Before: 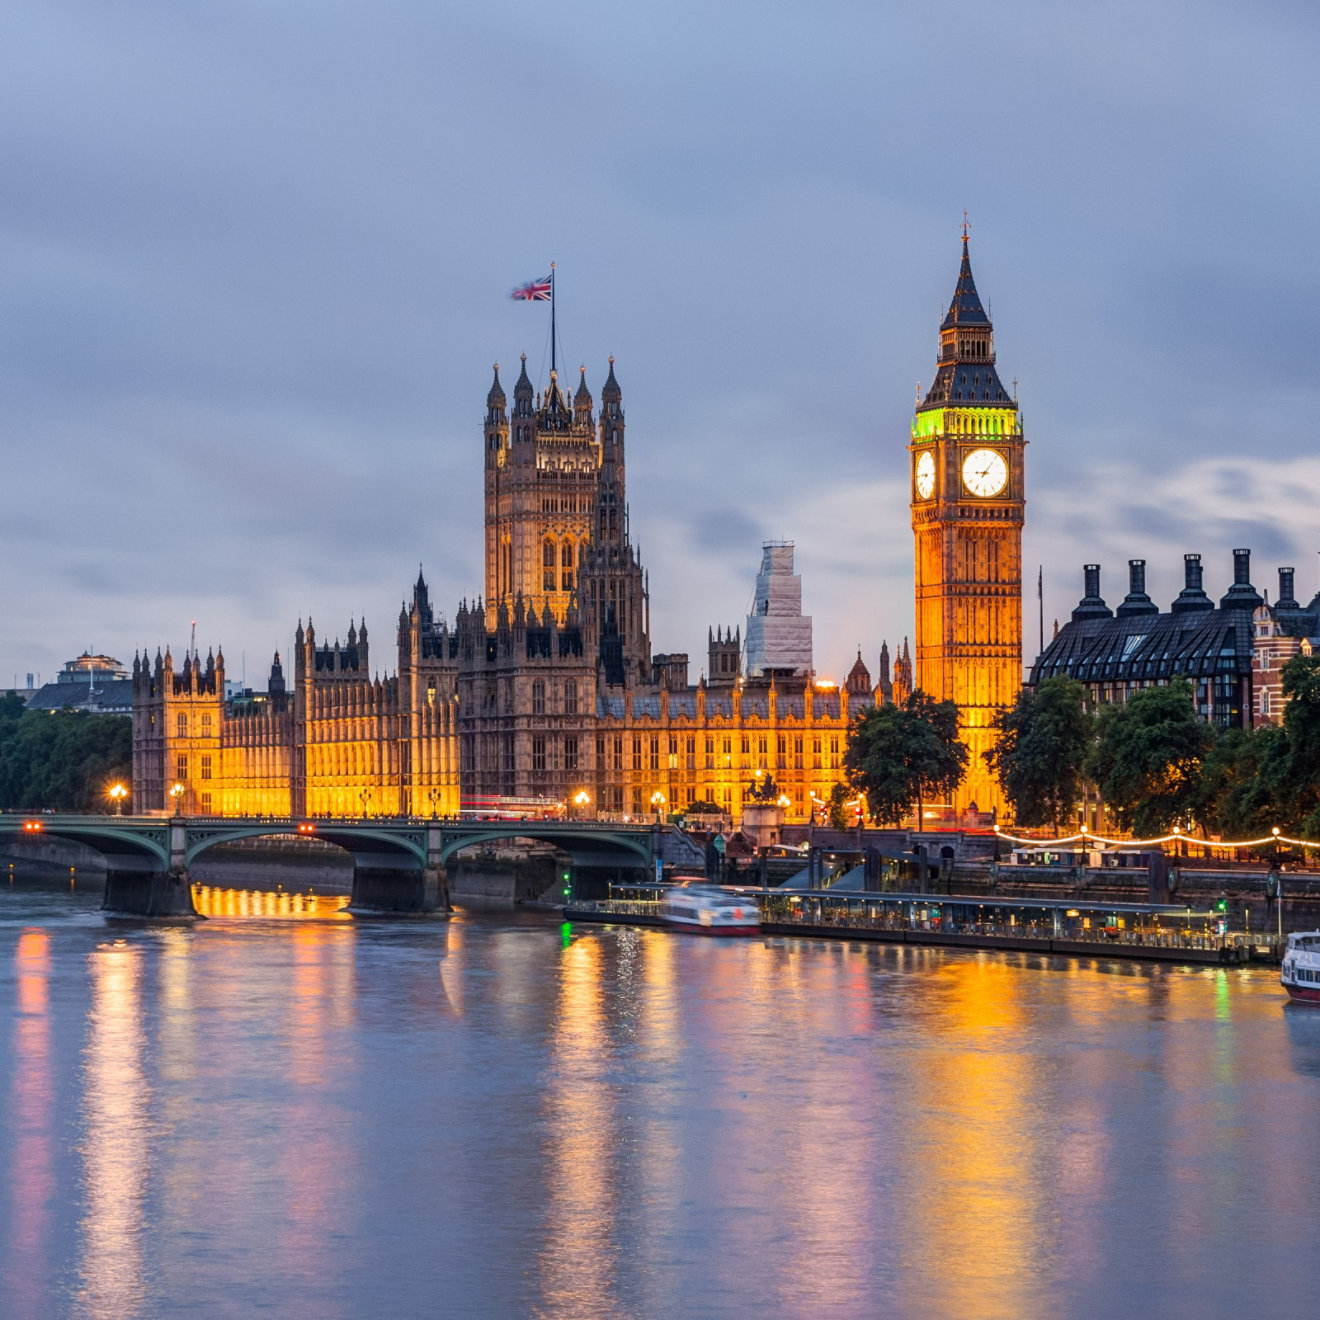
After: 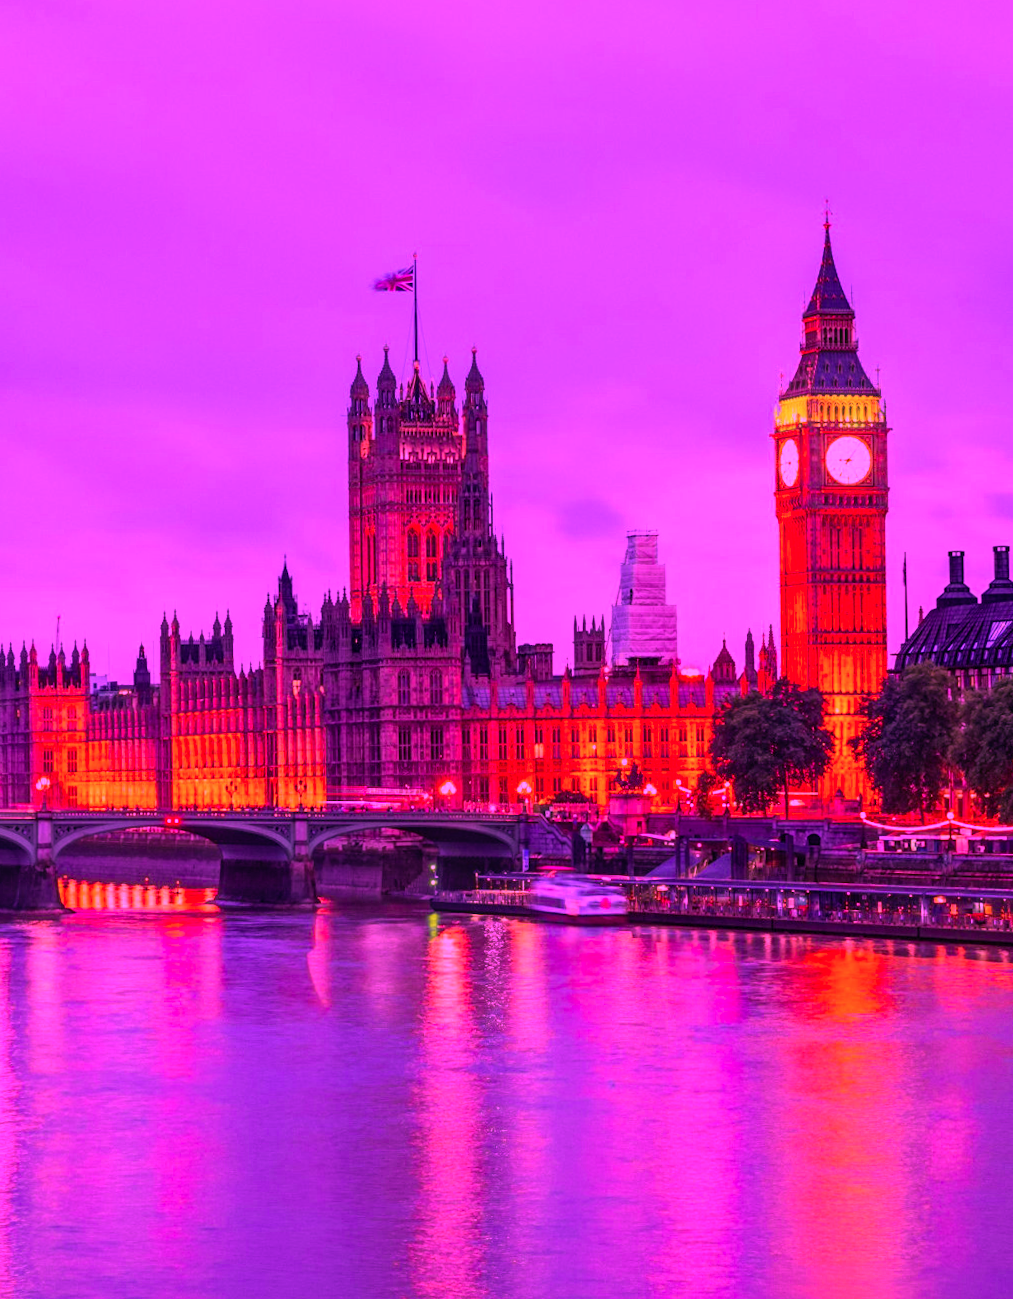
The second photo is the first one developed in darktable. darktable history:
bloom: size 16%, threshold 98%, strength 20%
rotate and perspective: rotation -0.45°, automatic cropping original format, crop left 0.008, crop right 0.992, crop top 0.012, crop bottom 0.988
color balance rgb: perceptual saturation grading › global saturation 30%, global vibrance 20%
color calibration: illuminant custom, x 0.261, y 0.521, temperature 7054.11 K
crop: left 9.88%, right 12.664%
